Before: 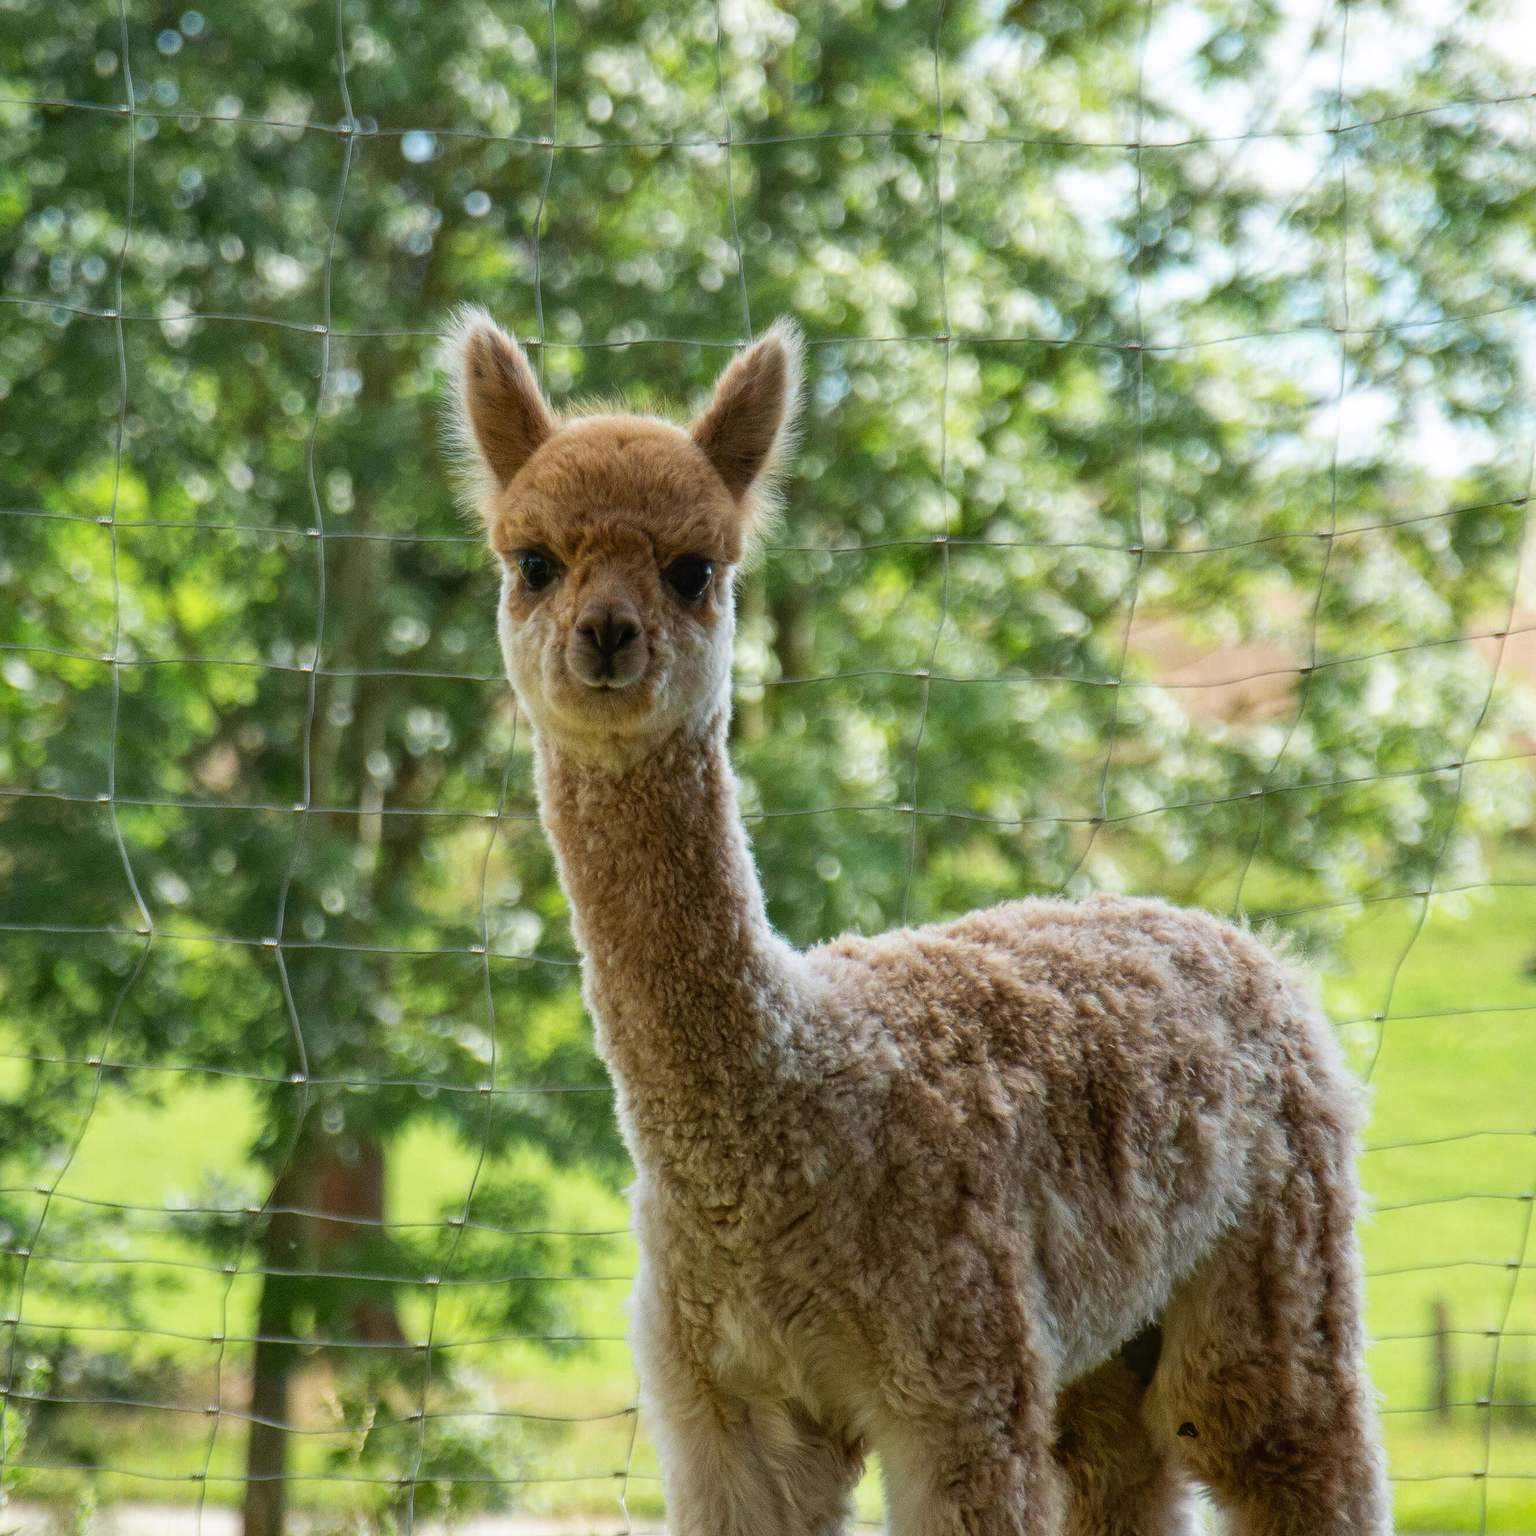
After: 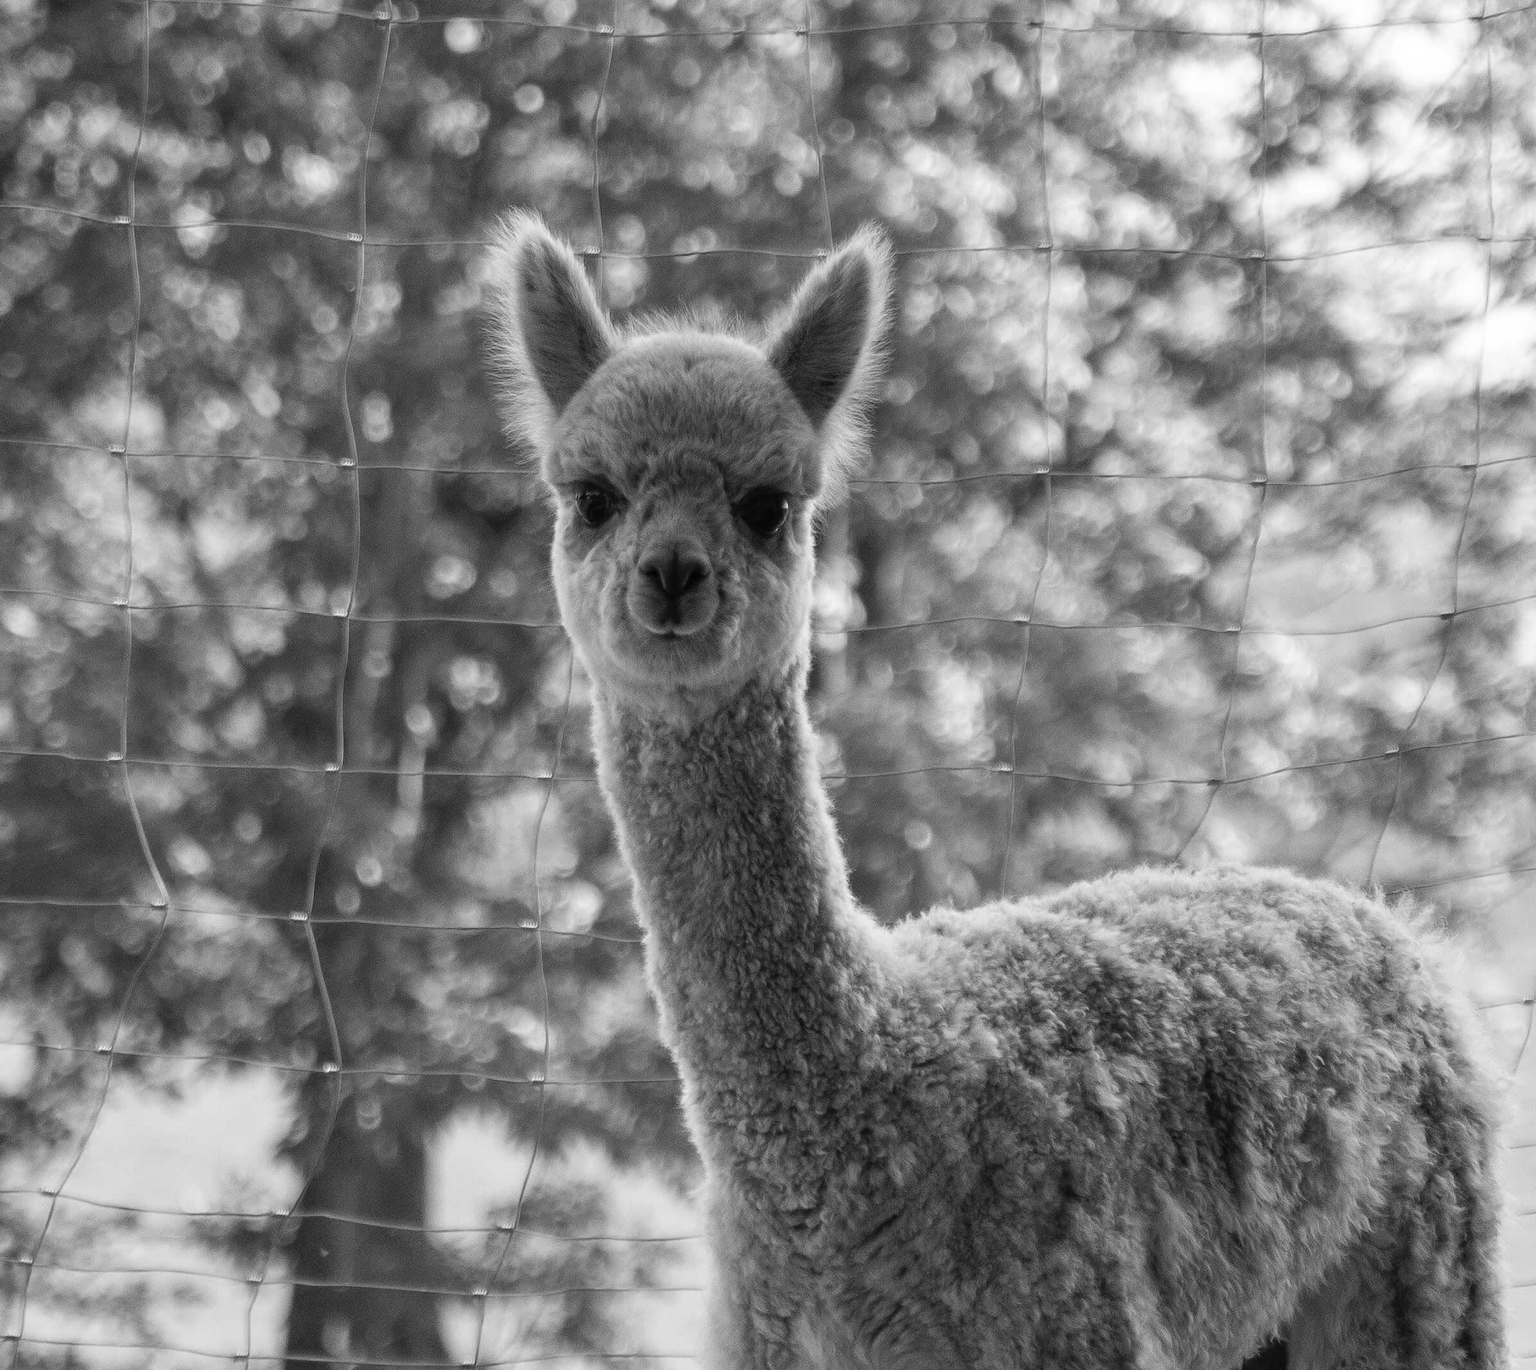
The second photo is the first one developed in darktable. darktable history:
crop: top 7.49%, right 9.717%, bottom 11.943%
monochrome: on, module defaults
